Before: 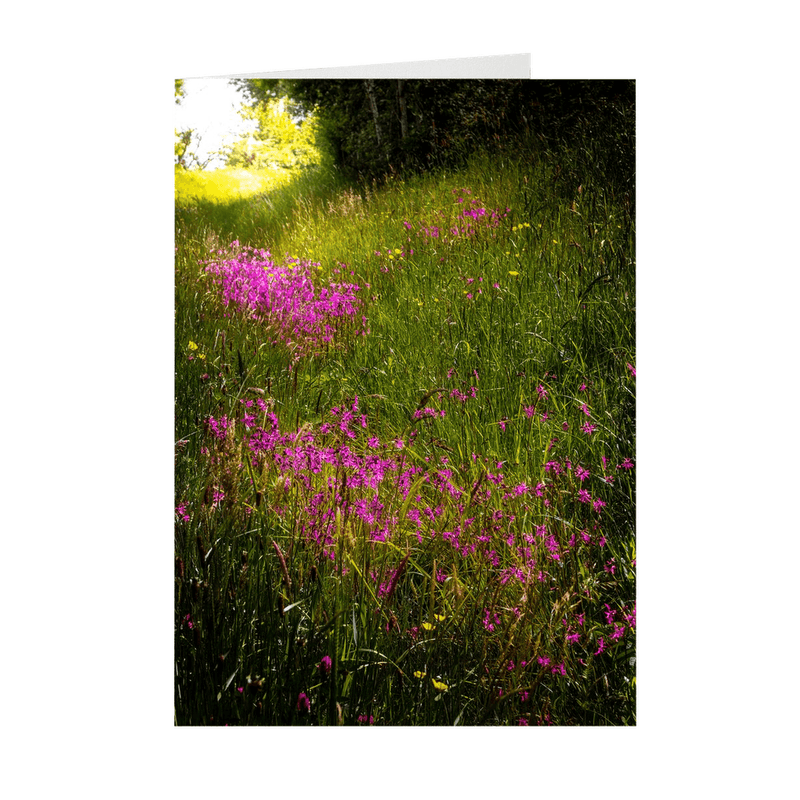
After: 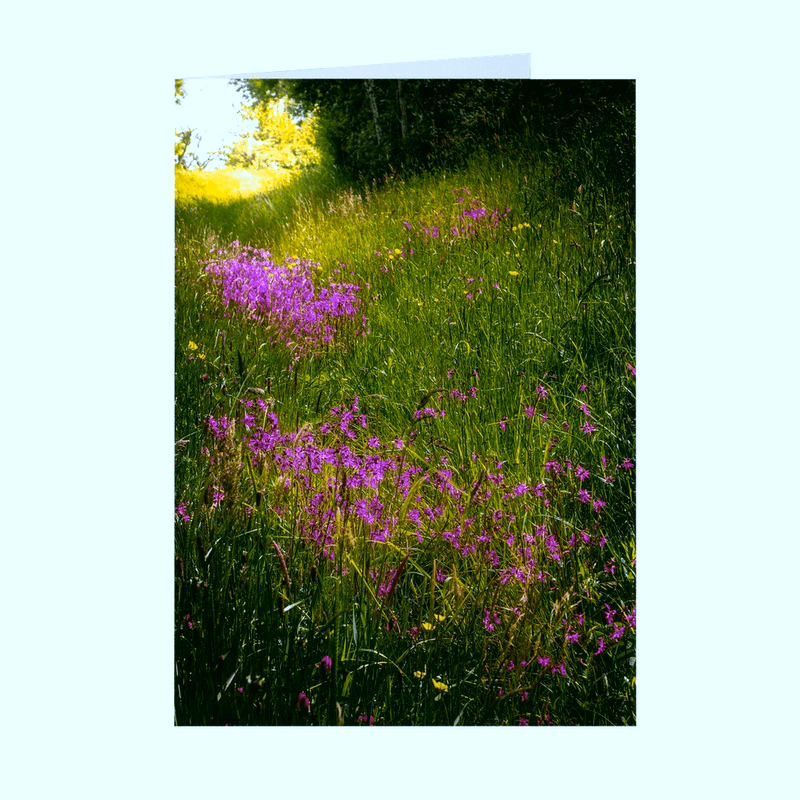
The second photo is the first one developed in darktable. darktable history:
color calibration: x 0.383, y 0.37, temperature 3921.39 K
color zones: curves: ch1 [(0.235, 0.558) (0.75, 0.5)]; ch2 [(0.25, 0.462) (0.749, 0.457)]
color correction: highlights a* 4.51, highlights b* 4.91, shadows a* -7.85, shadows b* 4.73
